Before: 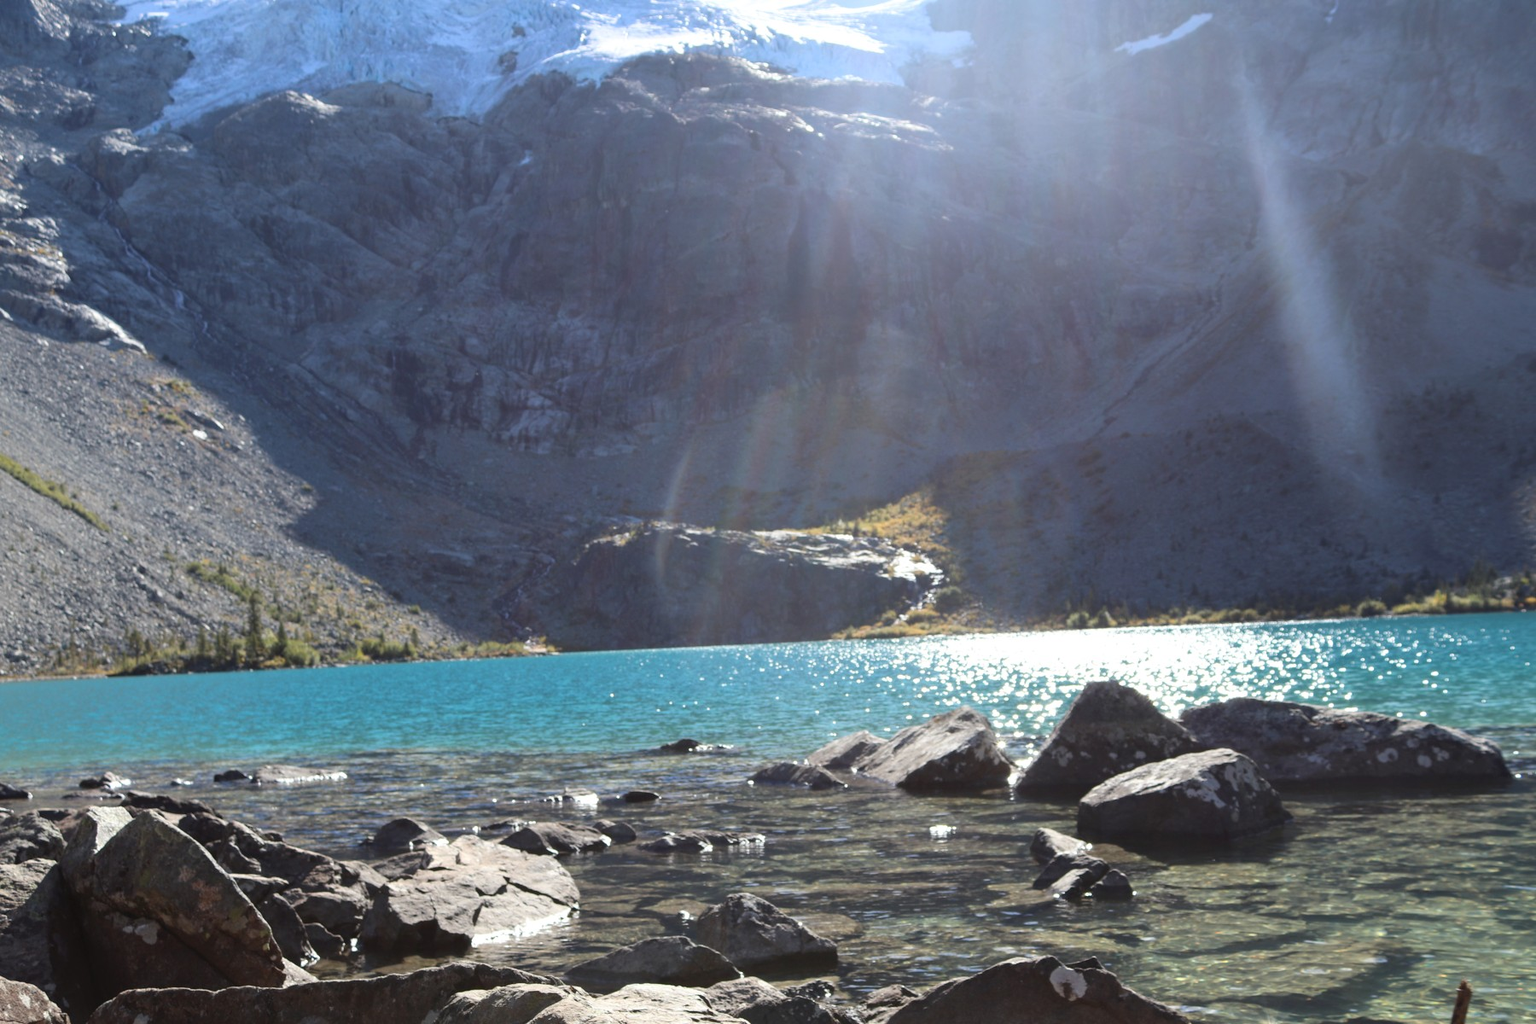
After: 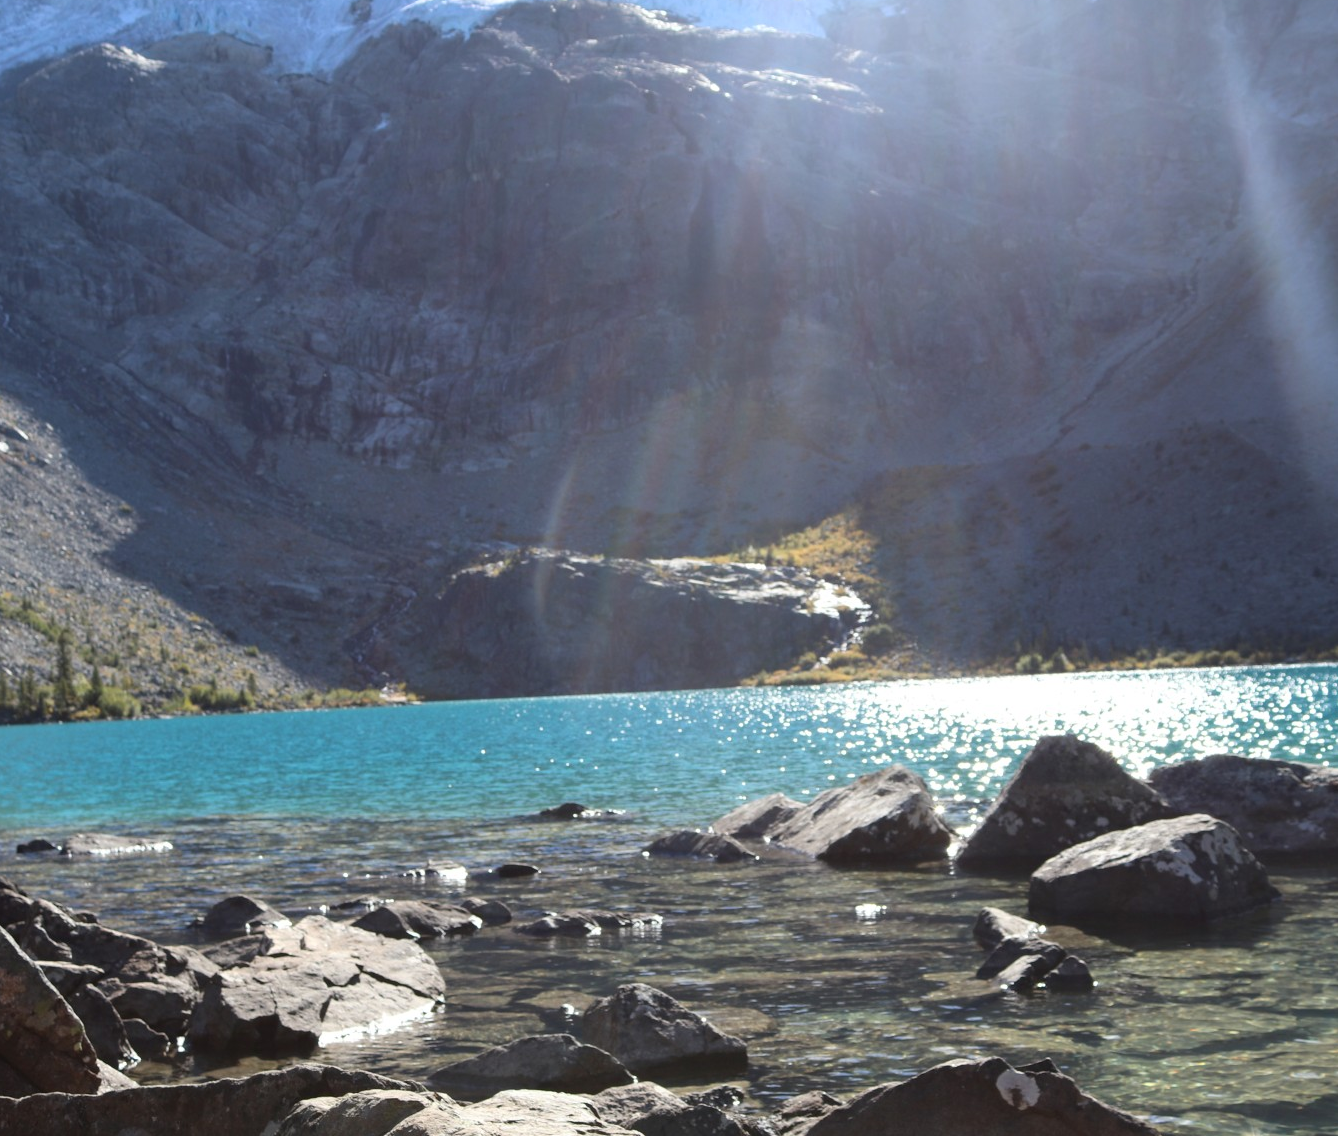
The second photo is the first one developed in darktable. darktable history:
crop and rotate: left 13.046%, top 5.321%, right 12.593%
